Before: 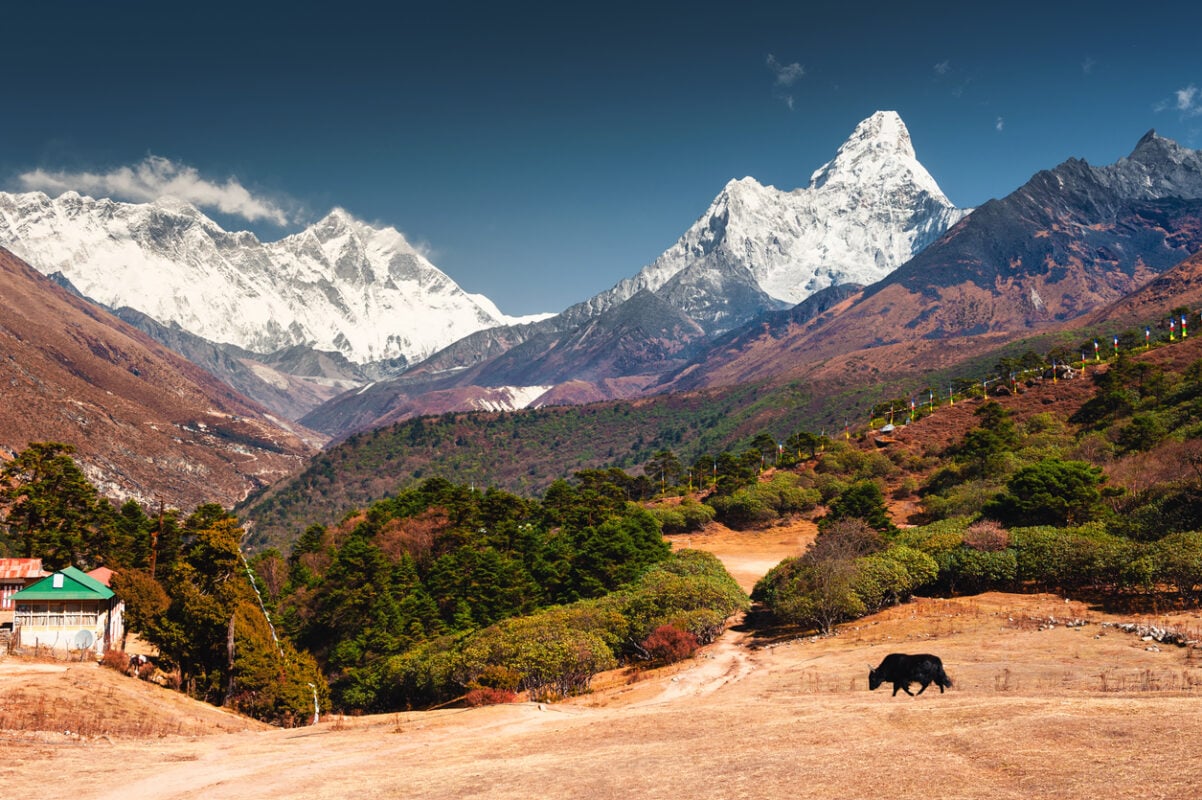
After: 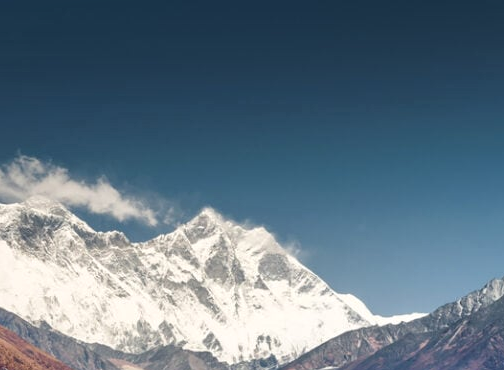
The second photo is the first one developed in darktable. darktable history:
local contrast: mode bilateral grid, contrast 20, coarseness 50, detail 120%, midtone range 0.2
crop and rotate: left 10.817%, top 0.062%, right 47.194%, bottom 53.626%
